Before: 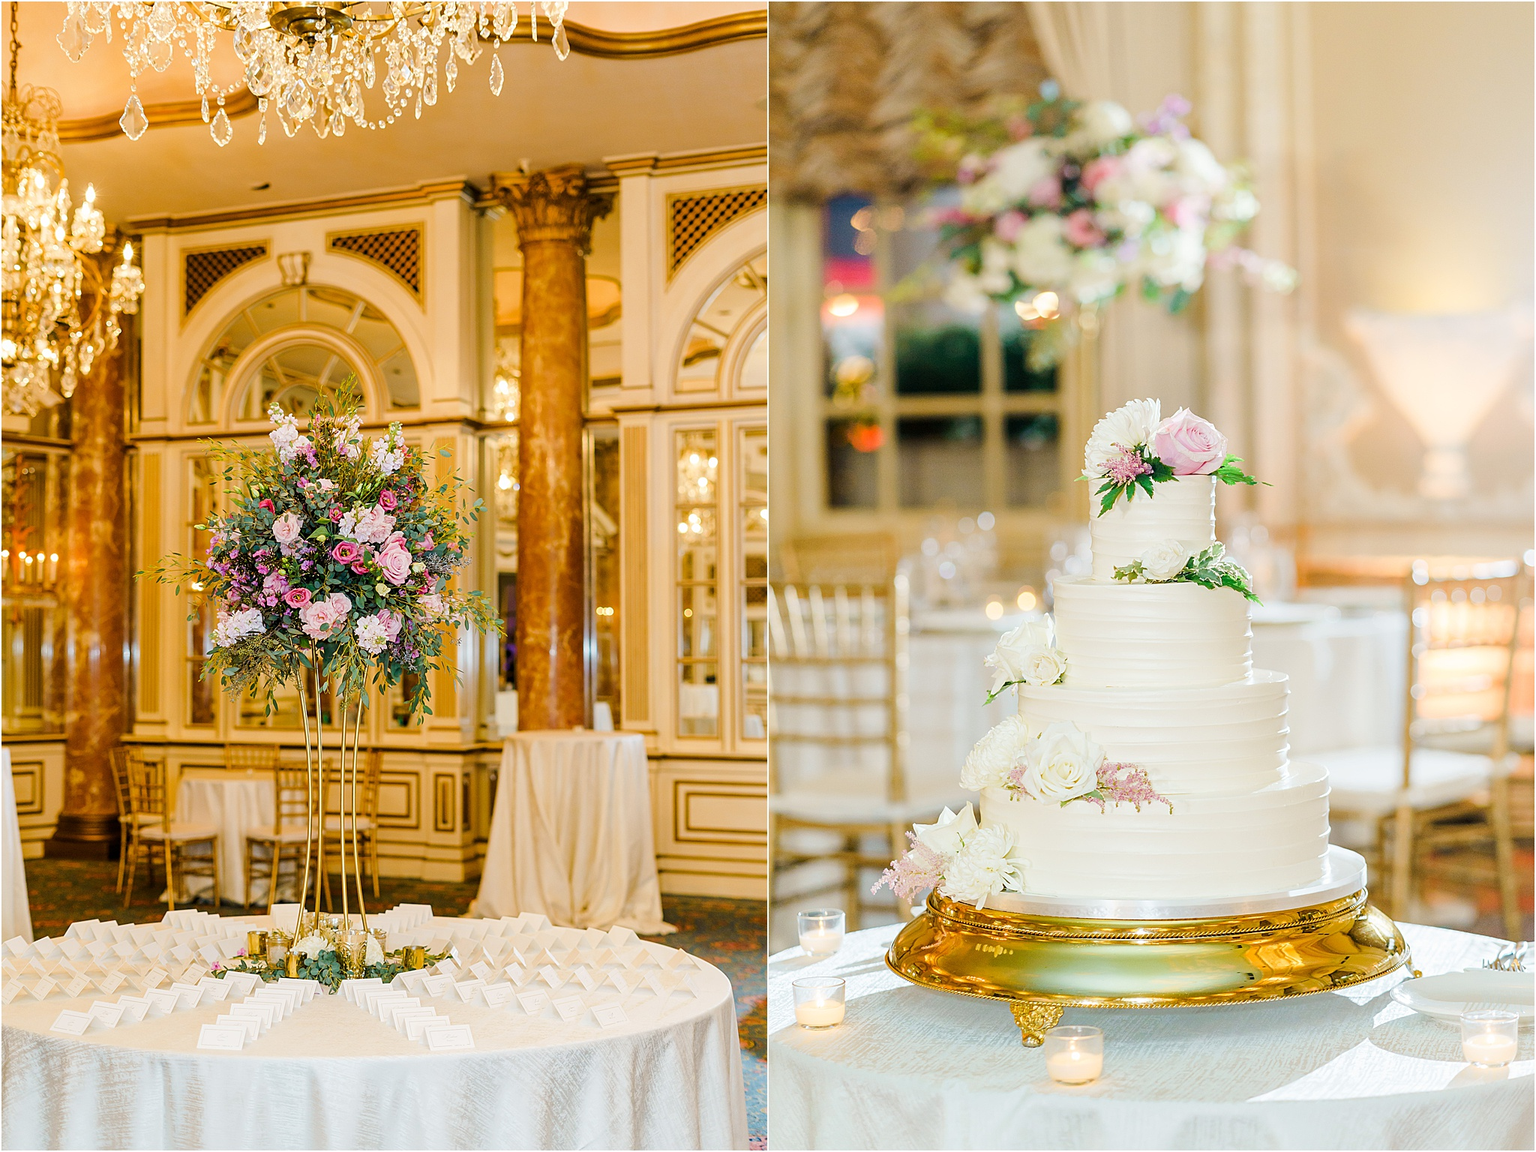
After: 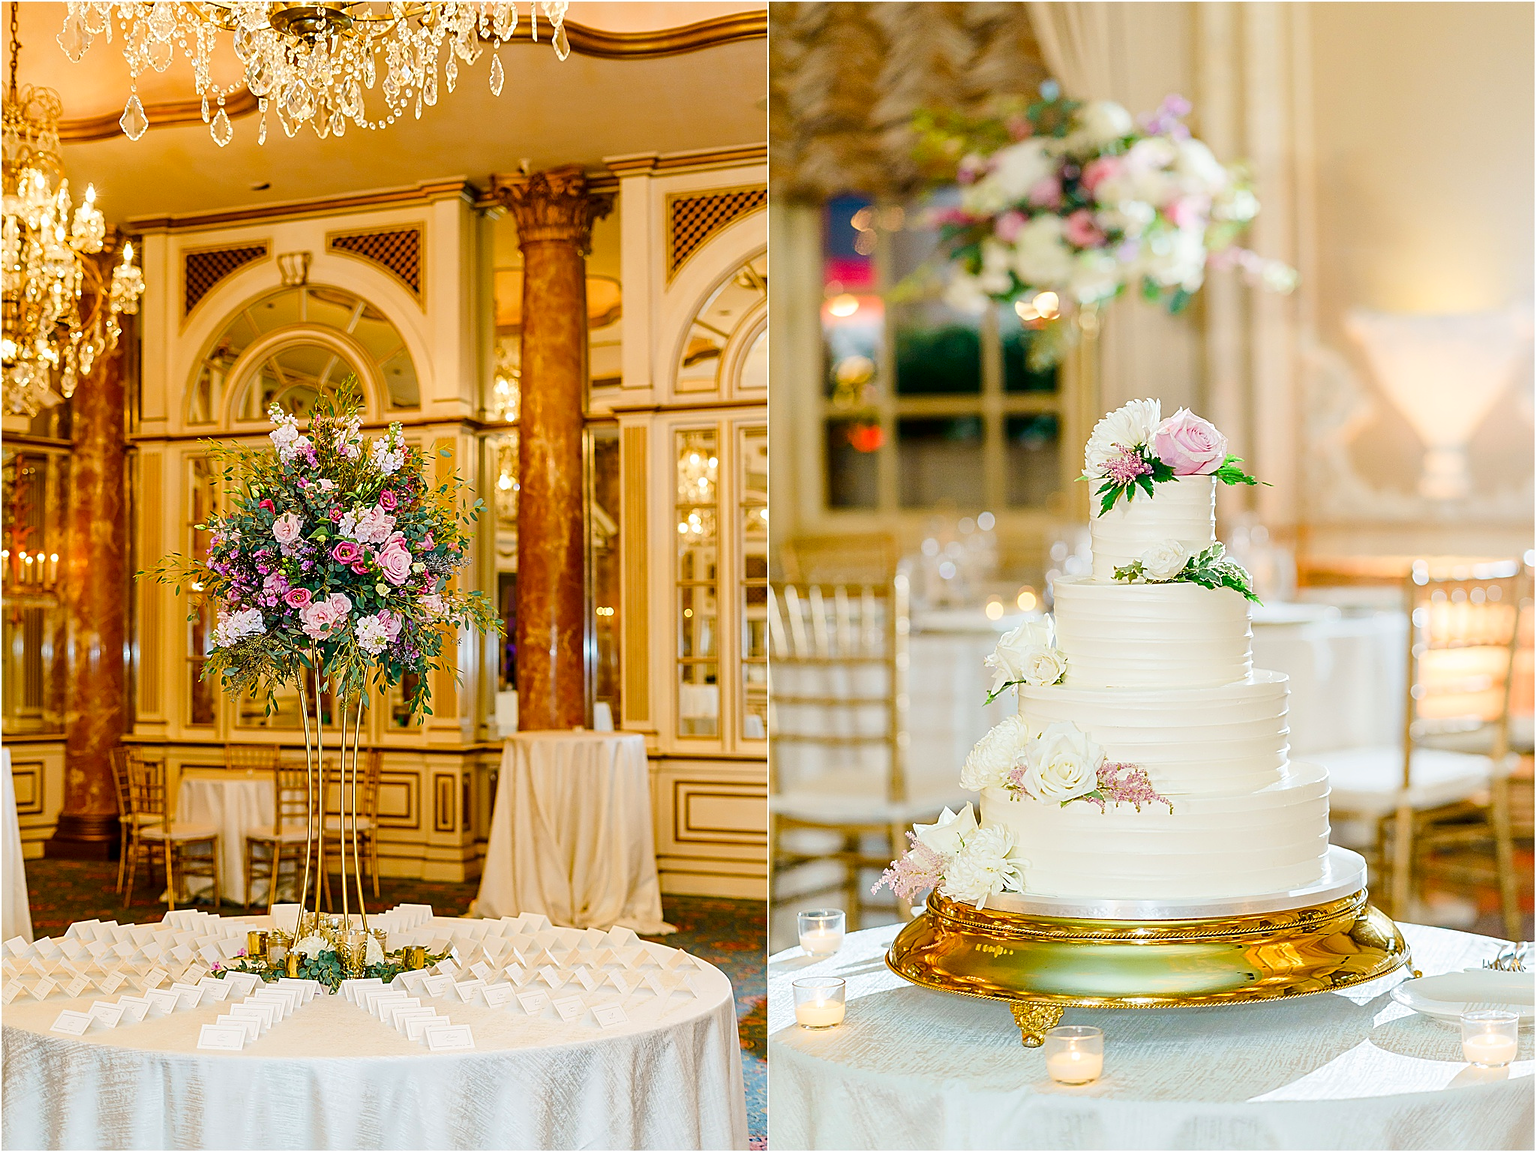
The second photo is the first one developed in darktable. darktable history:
sharpen: on, module defaults
contrast brightness saturation: contrast 0.12, brightness -0.12, saturation 0.2
rgb curve: curves: ch0 [(0, 0) (0.053, 0.068) (0.122, 0.128) (1, 1)]
